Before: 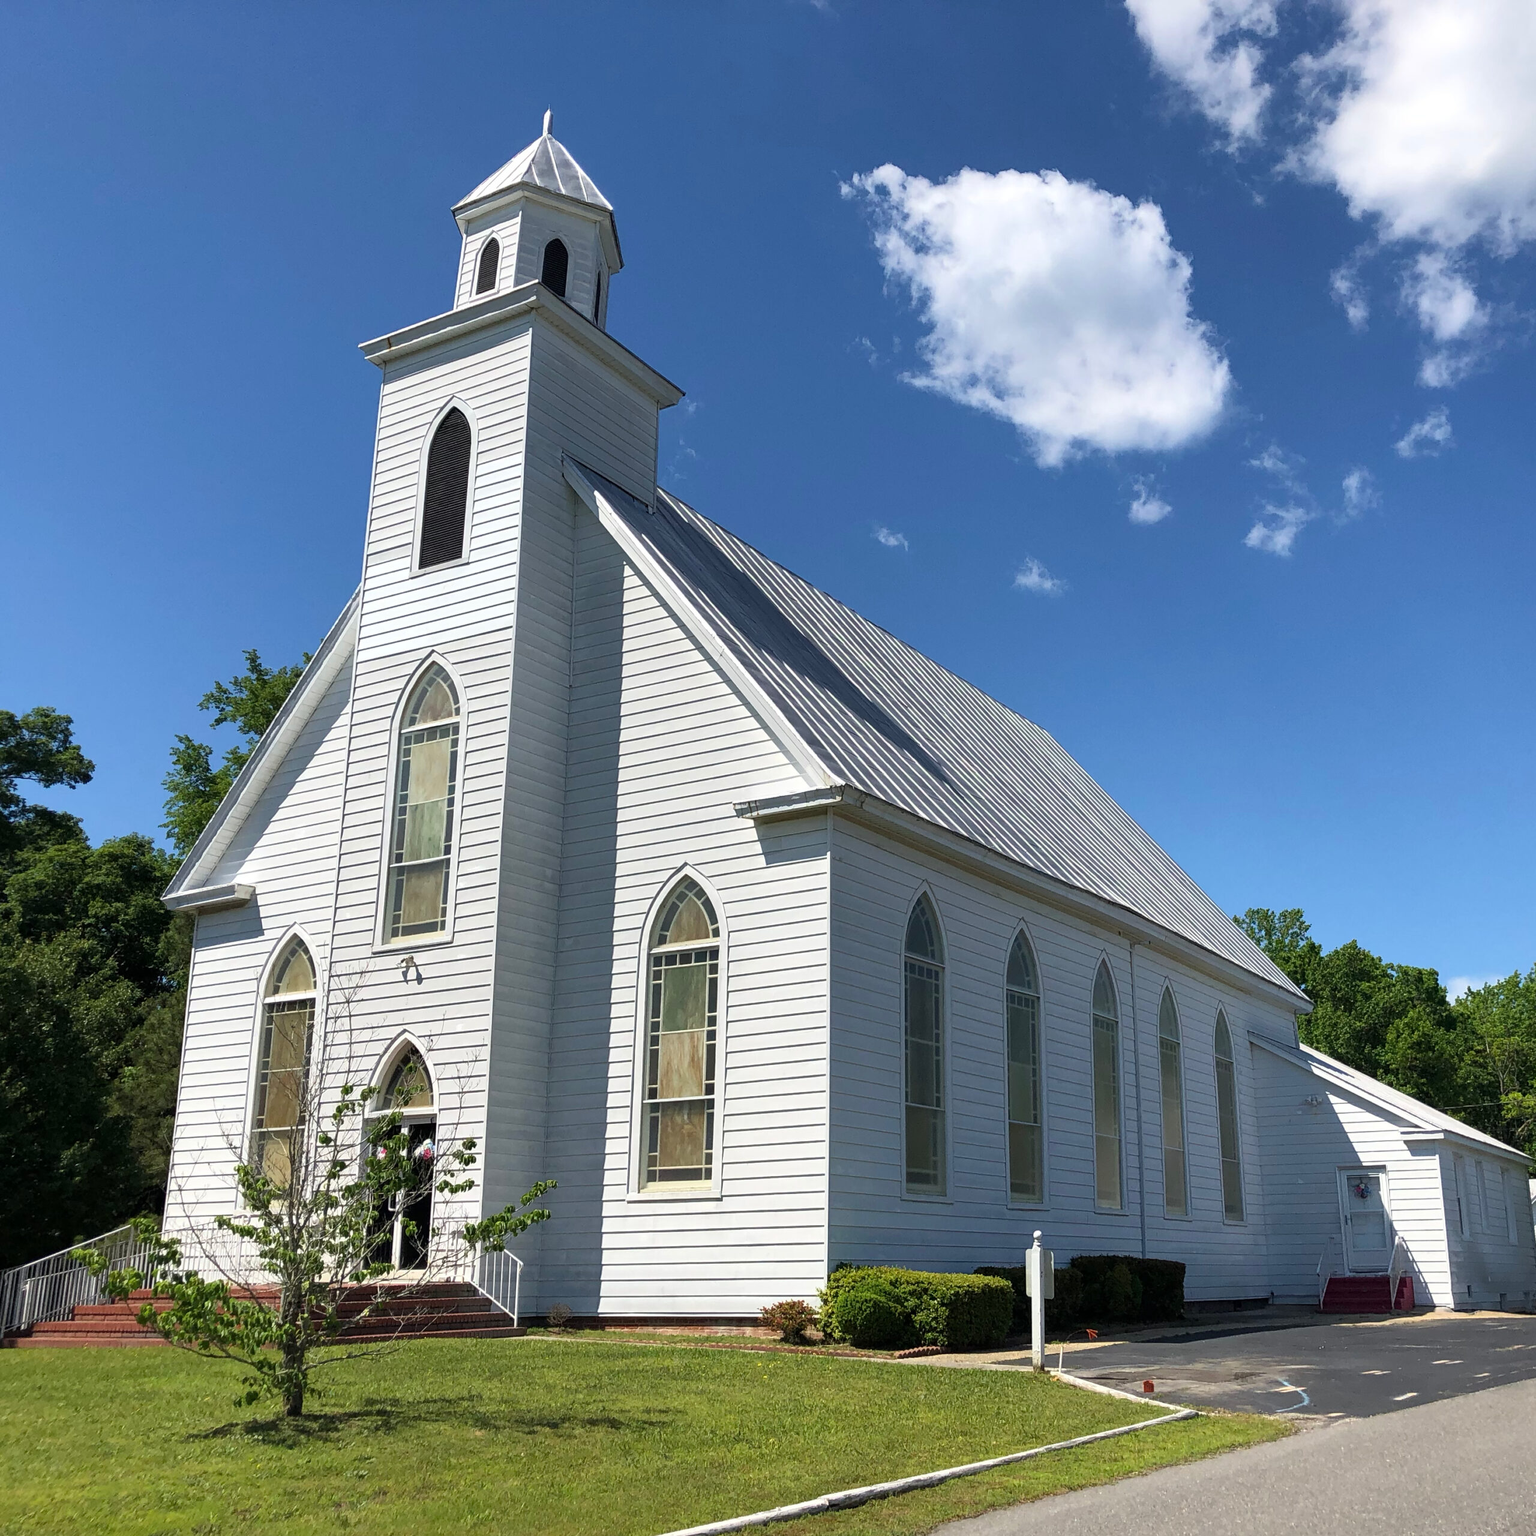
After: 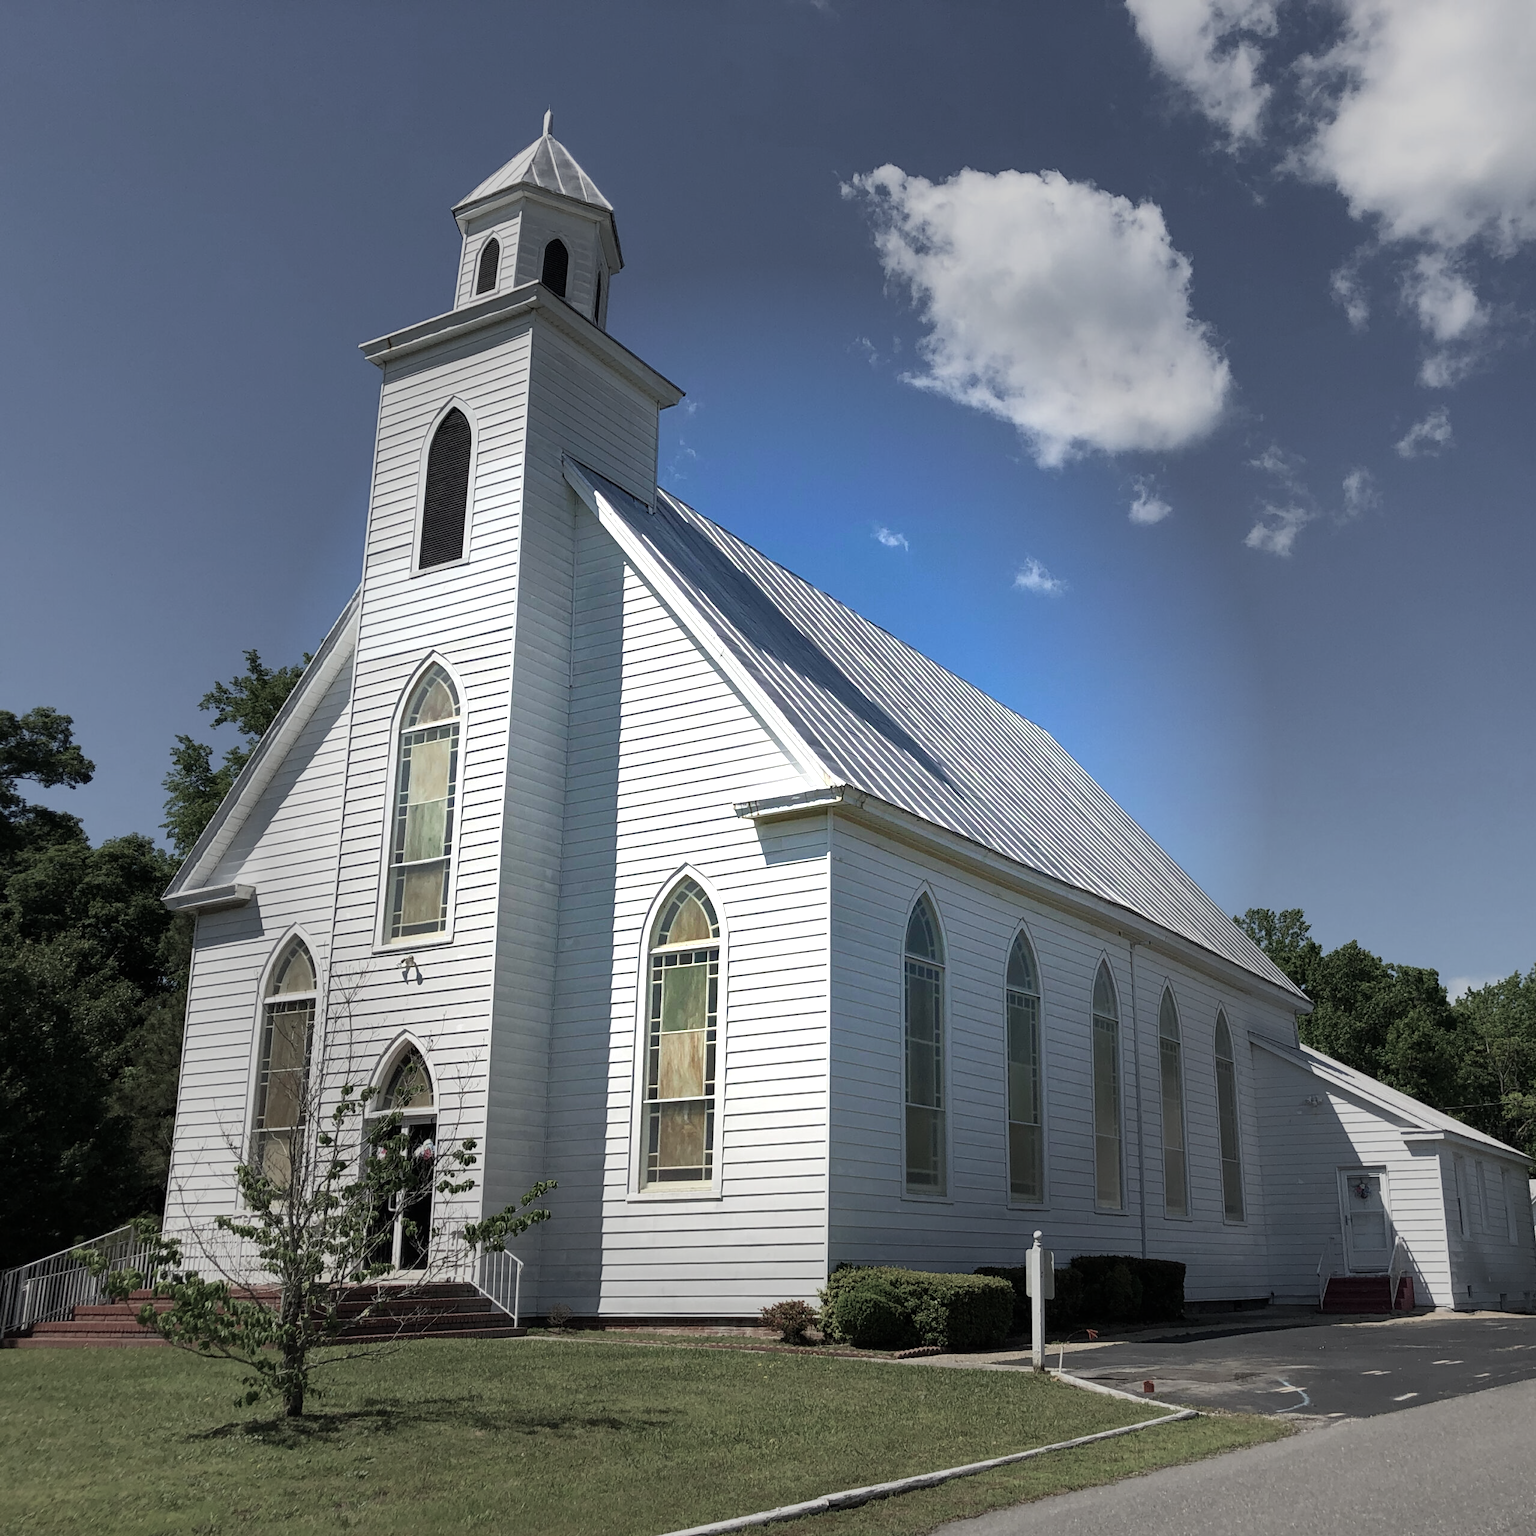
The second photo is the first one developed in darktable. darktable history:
vignetting: fall-off start 31.28%, fall-off radius 34.64%, brightness -0.575
exposure: black level correction 0, exposure 0.5 EV, compensate exposure bias true, compensate highlight preservation false
